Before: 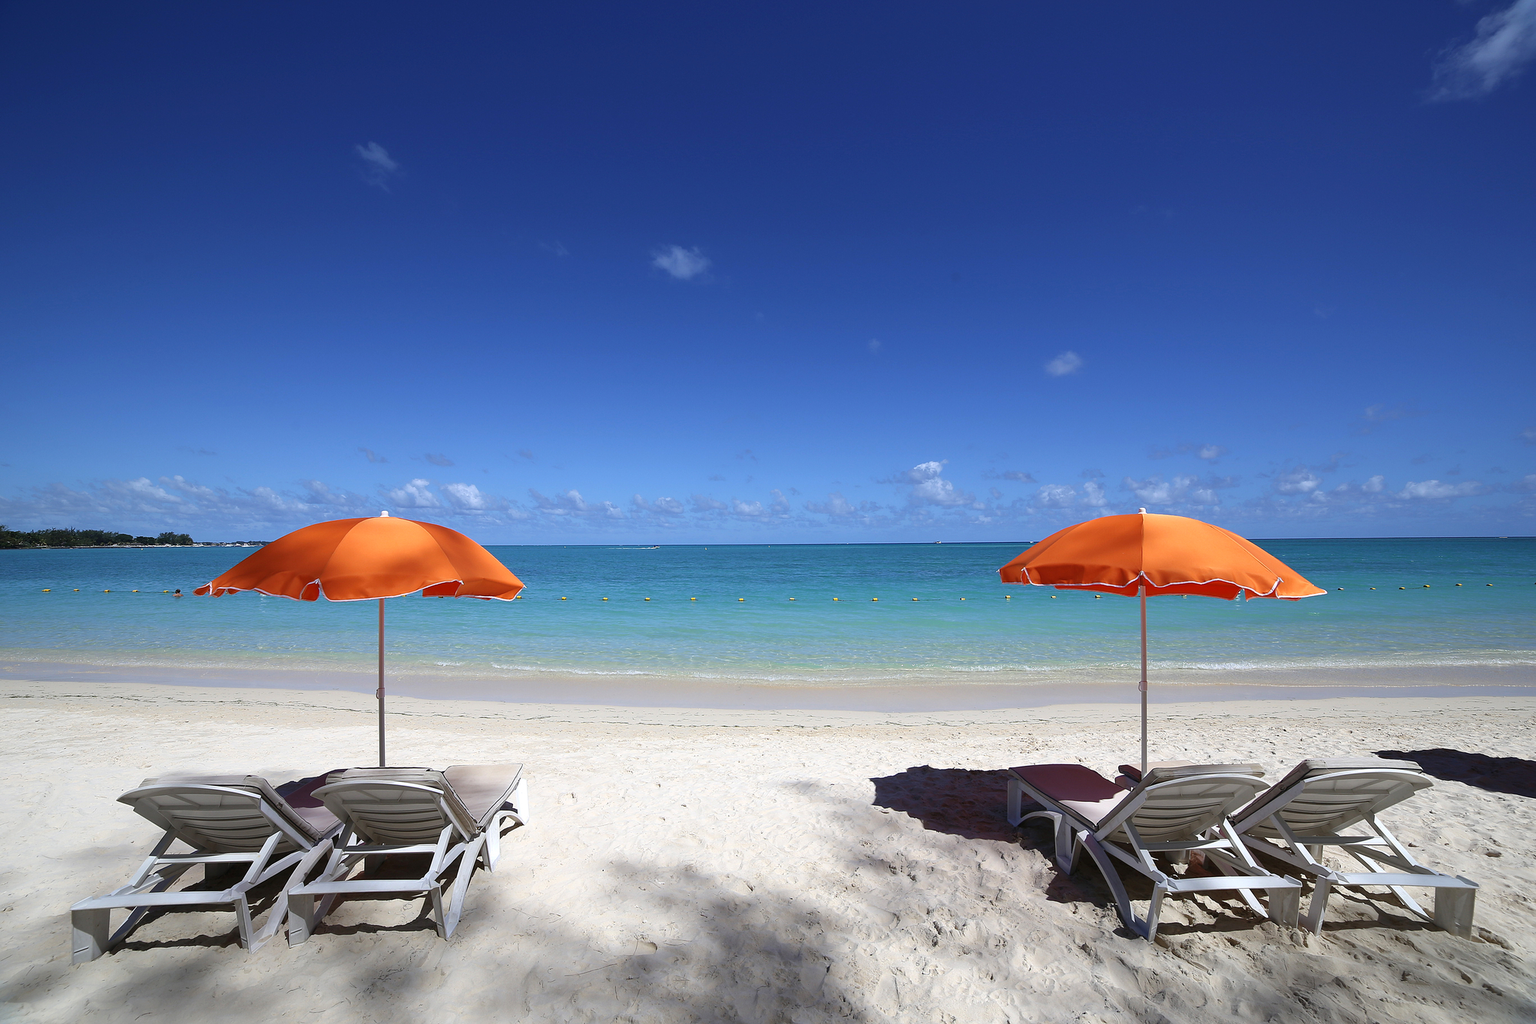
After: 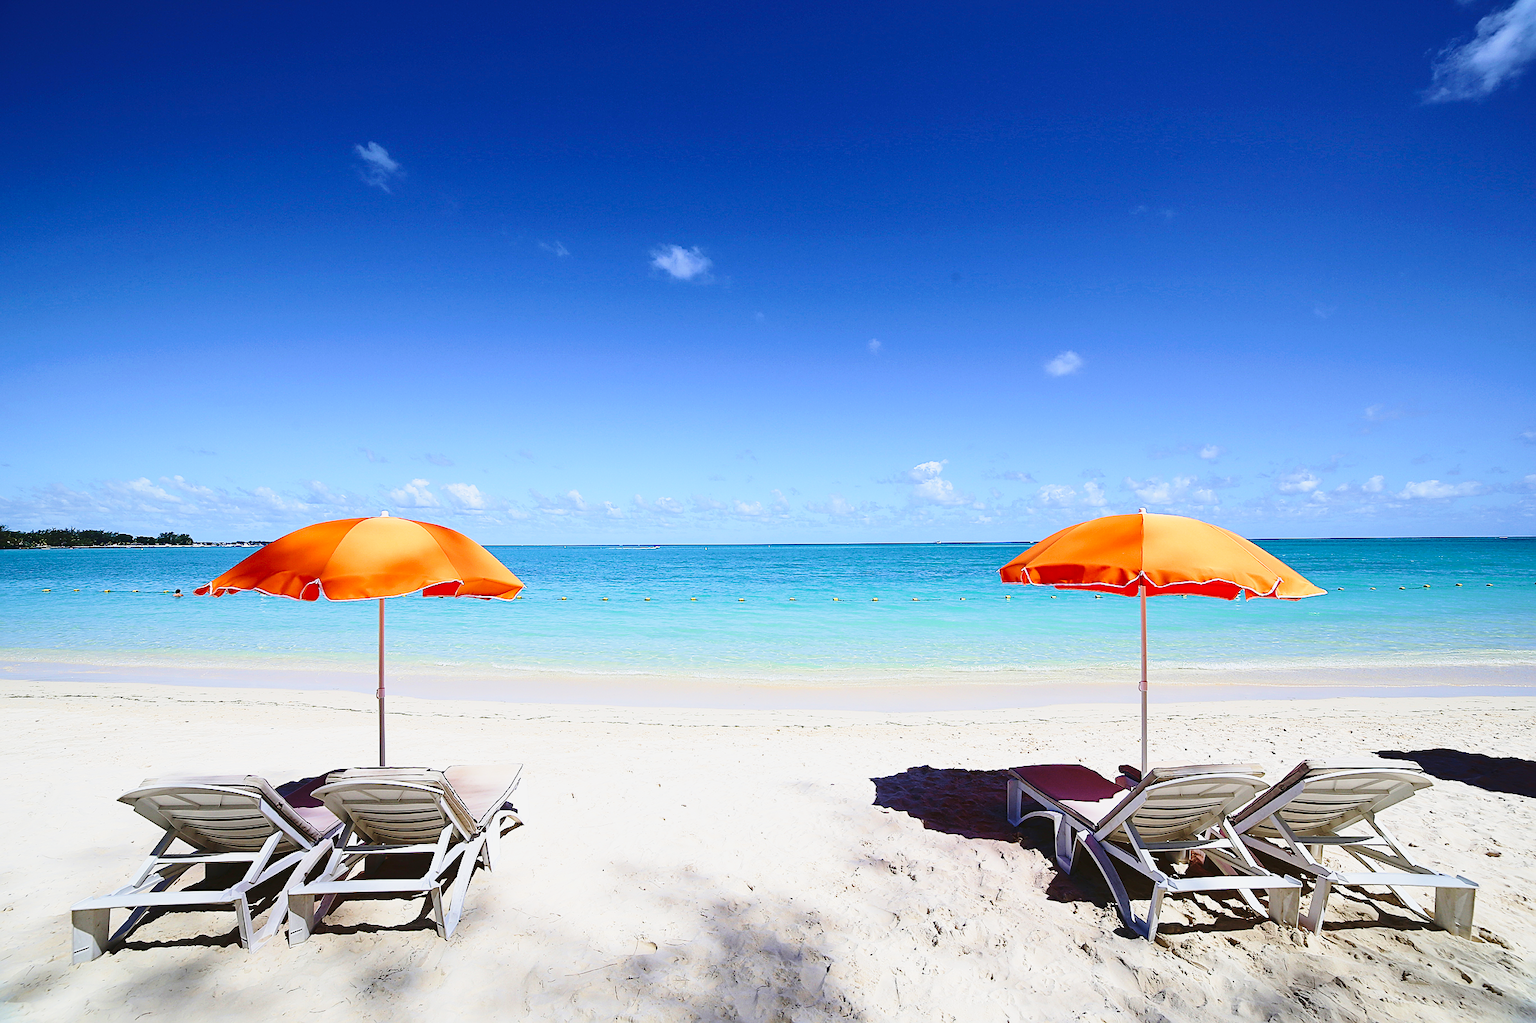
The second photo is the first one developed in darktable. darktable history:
base curve: curves: ch0 [(0, 0) (0.032, 0.037) (0.105, 0.228) (0.435, 0.76) (0.856, 0.983) (1, 1)], preserve colors none
velvia: strength 39.4%
sharpen: on, module defaults
local contrast: mode bilateral grid, contrast 16, coarseness 35, detail 106%, midtone range 0.2
tone curve: curves: ch0 [(0, 0.047) (0.15, 0.127) (0.46, 0.466) (0.751, 0.788) (1, 0.961)]; ch1 [(0, 0) (0.43, 0.408) (0.476, 0.469) (0.505, 0.501) (0.553, 0.557) (0.592, 0.58) (0.631, 0.625) (1, 1)]; ch2 [(0, 0) (0.505, 0.495) (0.55, 0.557) (0.583, 0.573) (1, 1)], color space Lab, linked channels, preserve colors none
